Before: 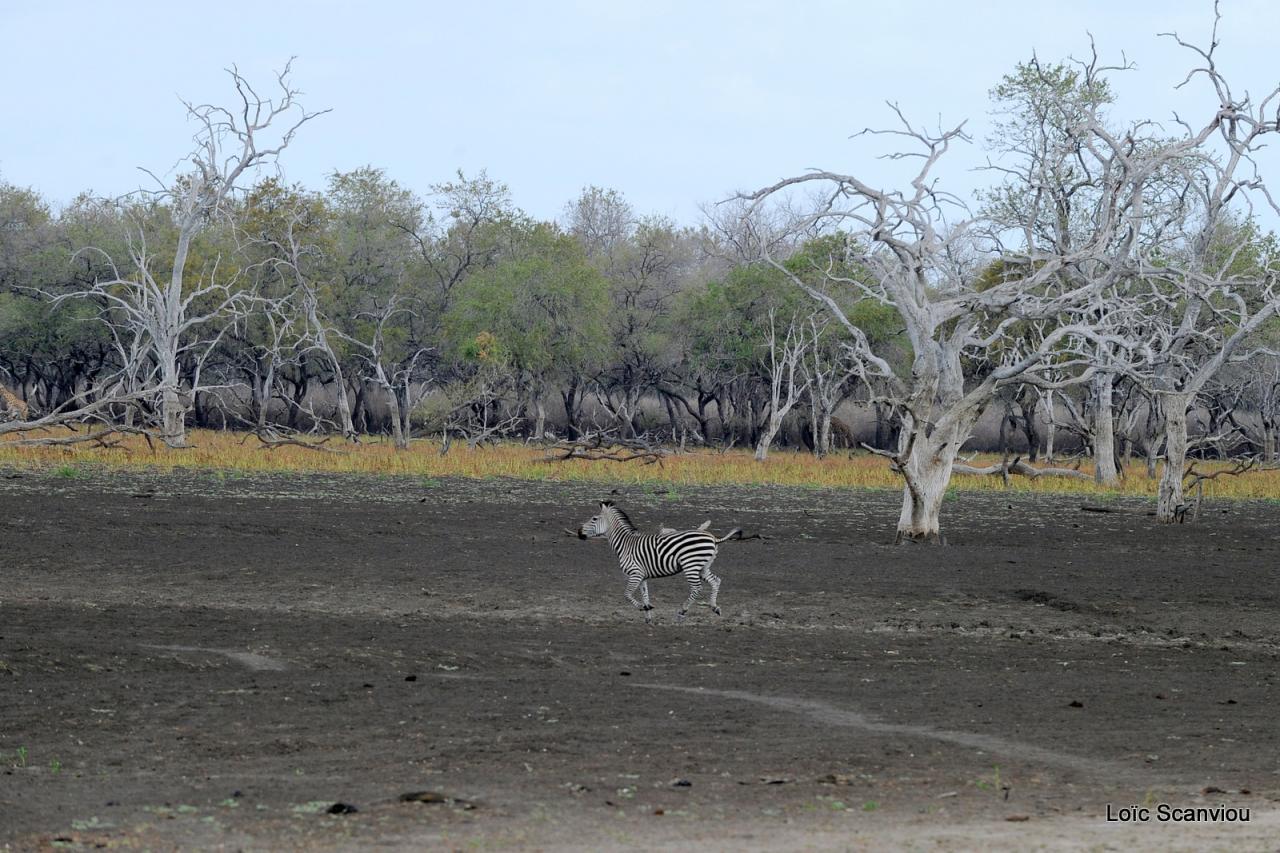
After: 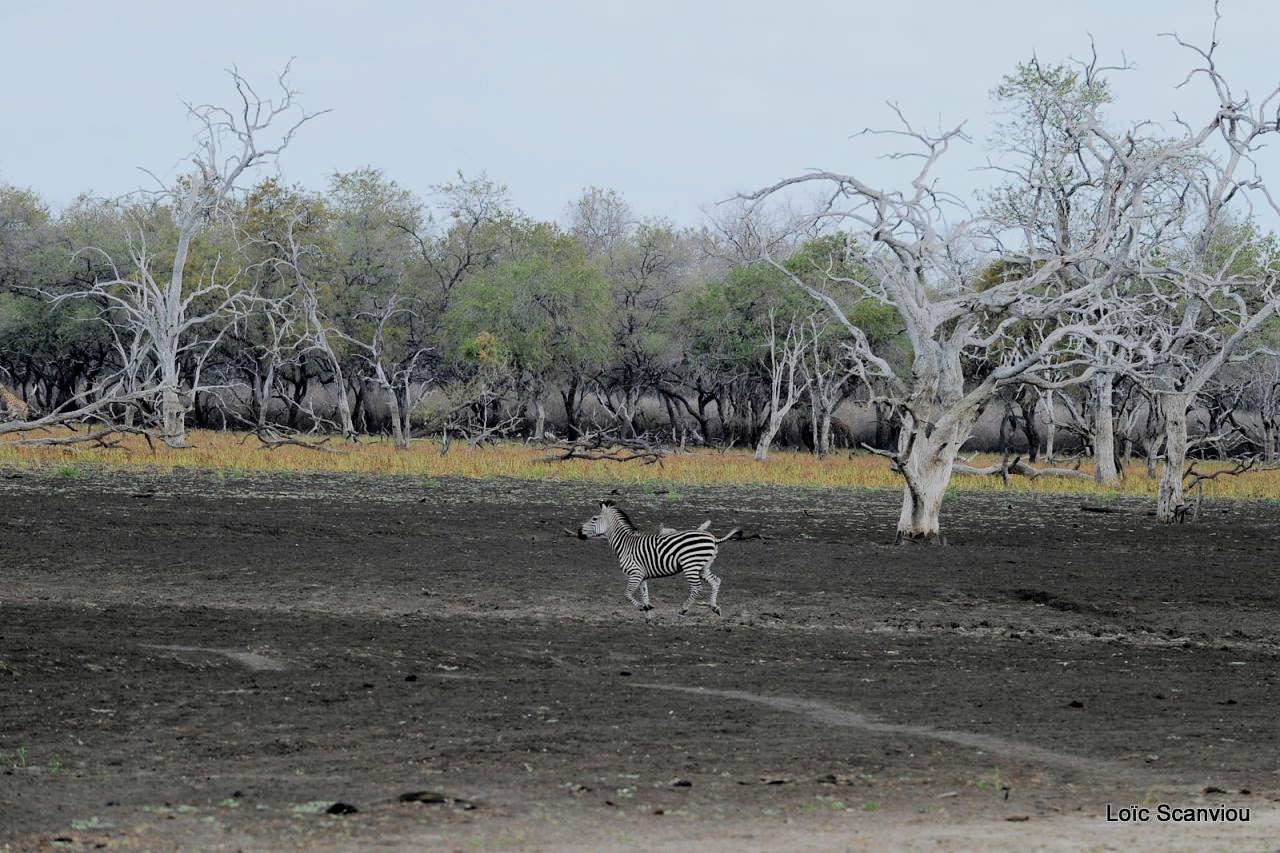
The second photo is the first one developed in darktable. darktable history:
exposure: black level correction -0.008, exposure 0.066 EV, compensate highlight preservation false
filmic rgb: black relative exposure -5.06 EV, white relative exposure 3.97 EV, hardness 2.9, contrast 1.204
